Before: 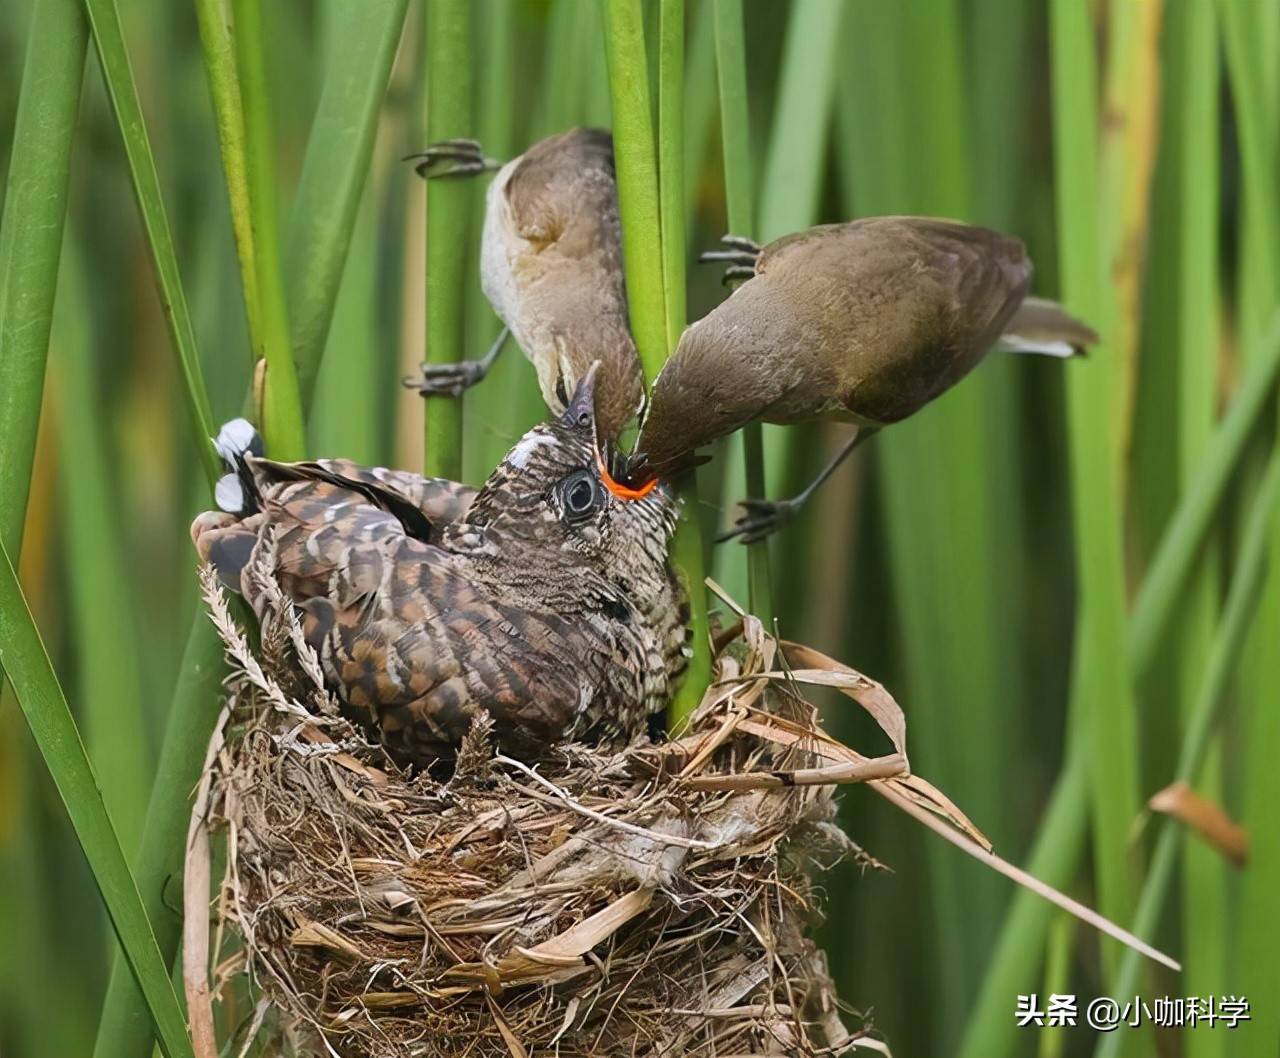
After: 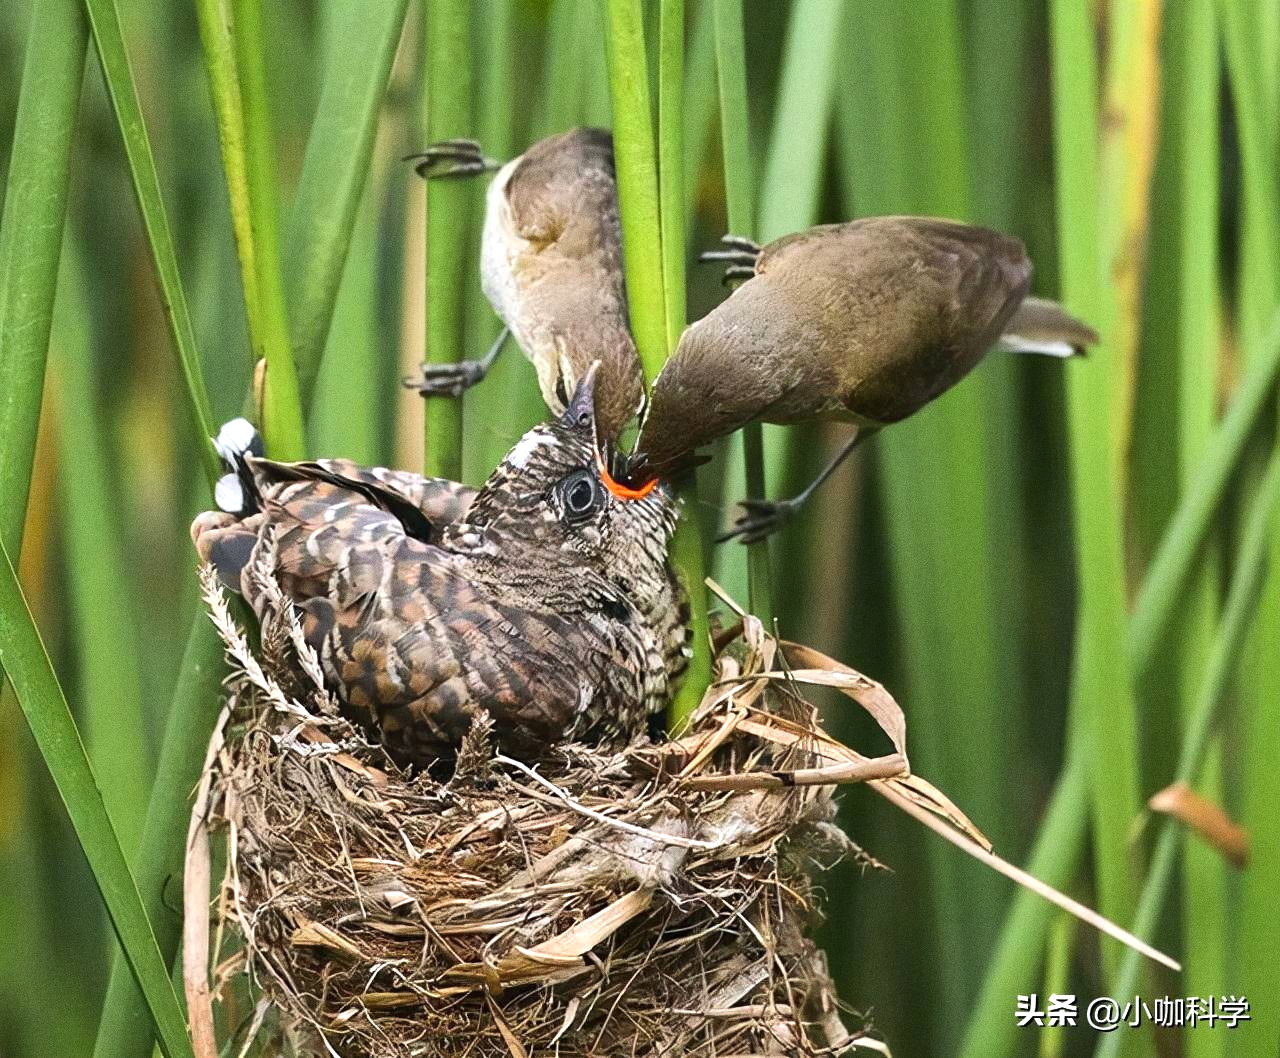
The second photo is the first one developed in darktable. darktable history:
exposure: exposure 0.236 EV, compensate highlight preservation false
grain: coarseness 0.09 ISO
tone equalizer: -8 EV -0.417 EV, -7 EV -0.389 EV, -6 EV -0.333 EV, -5 EV -0.222 EV, -3 EV 0.222 EV, -2 EV 0.333 EV, -1 EV 0.389 EV, +0 EV 0.417 EV, edges refinement/feathering 500, mask exposure compensation -1.57 EV, preserve details no
